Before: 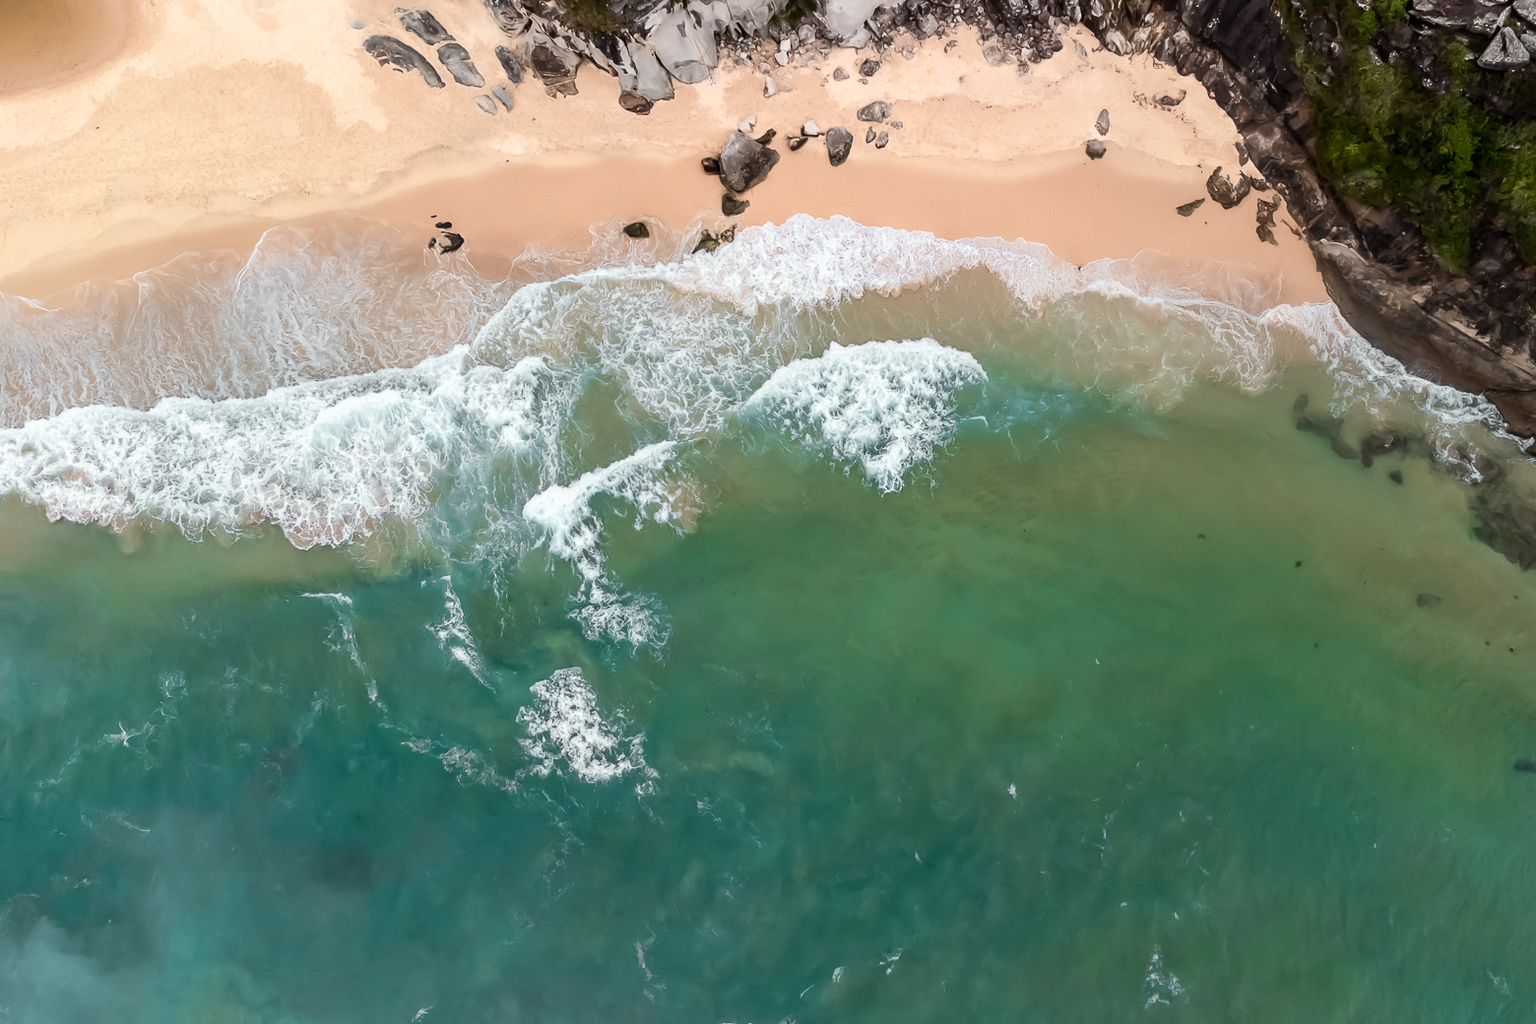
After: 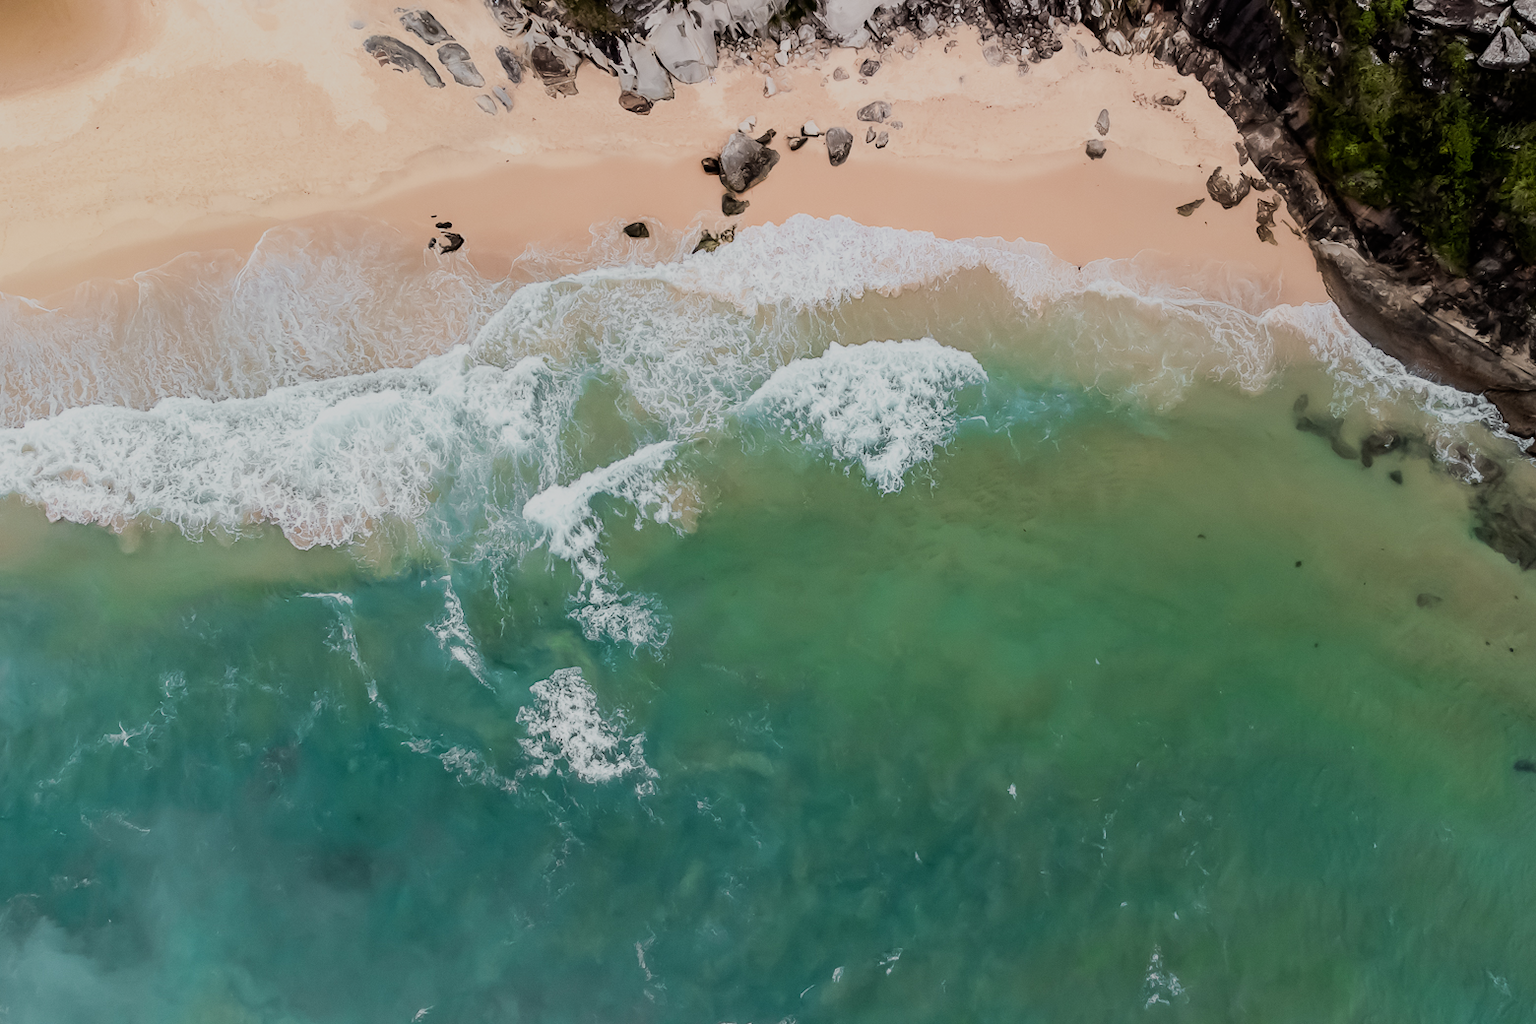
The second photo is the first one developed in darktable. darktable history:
filmic rgb: black relative exposure -7.13 EV, white relative exposure 5.38 EV, hardness 3.03
